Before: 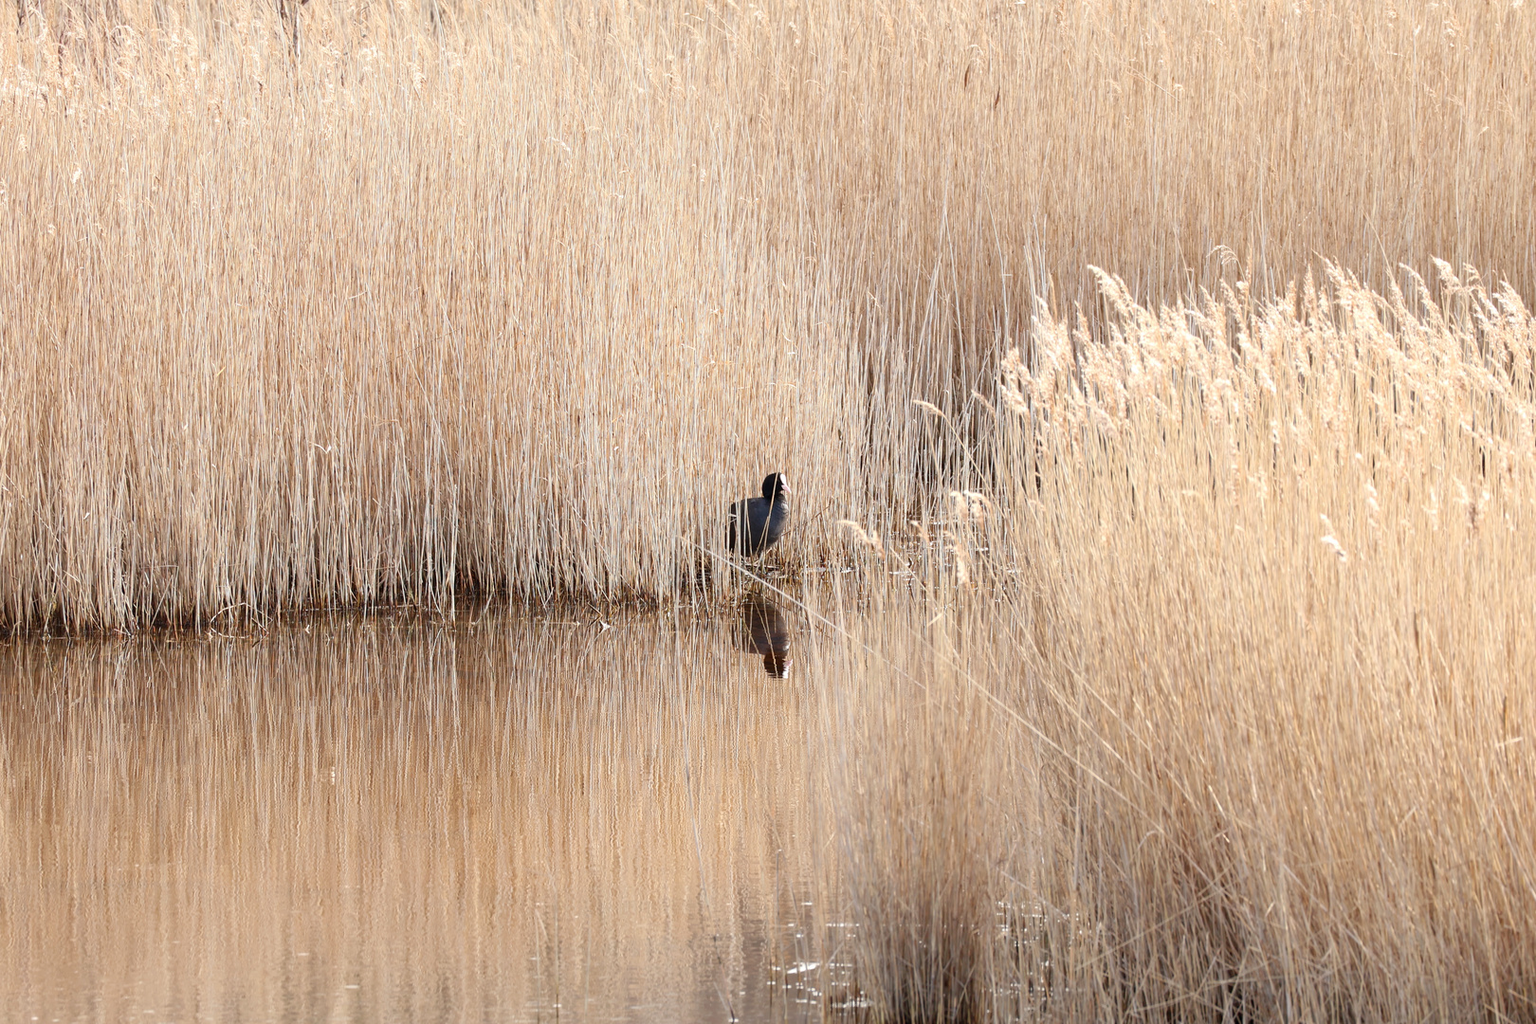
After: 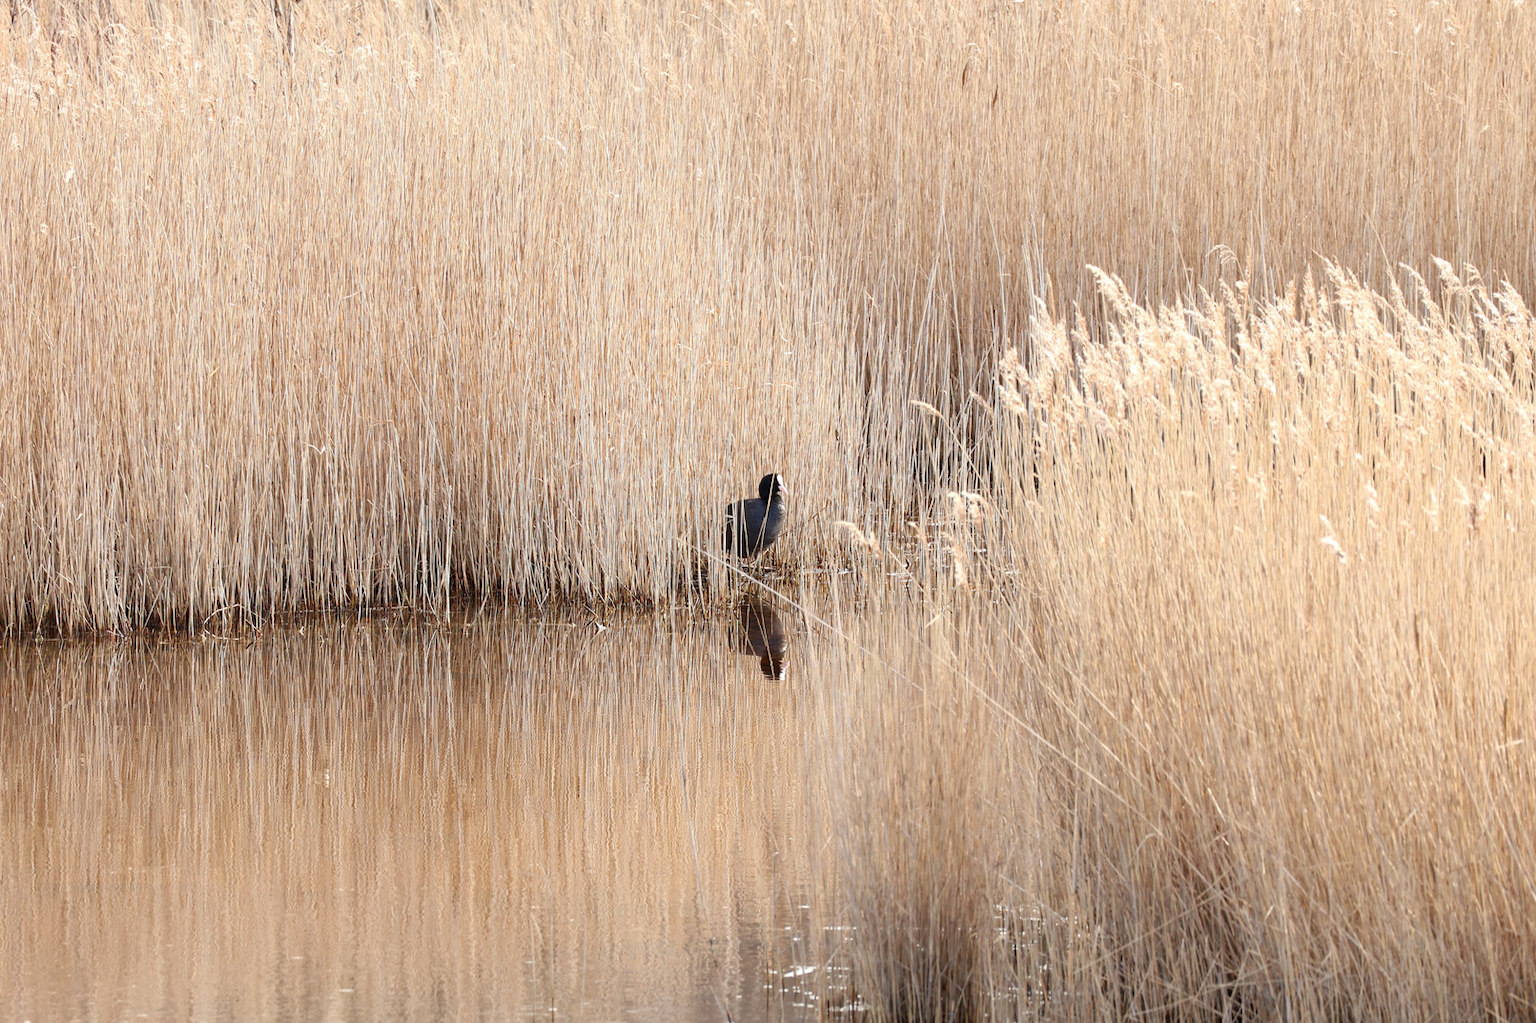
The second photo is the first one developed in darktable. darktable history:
crop and rotate: left 0.512%, top 0.287%, bottom 0.3%
